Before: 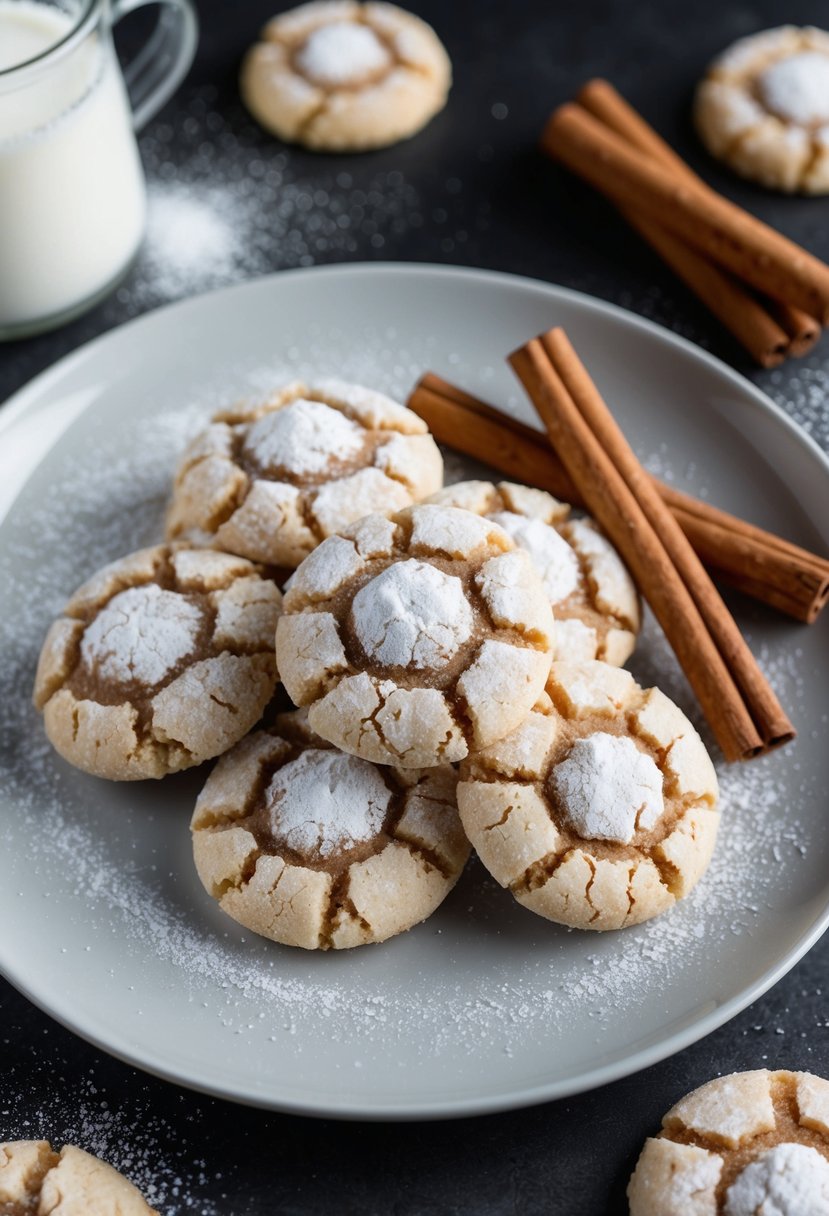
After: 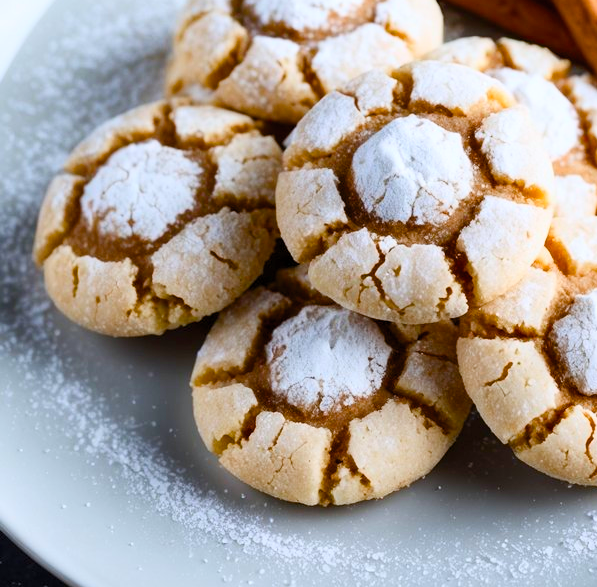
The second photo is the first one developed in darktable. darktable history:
crop: top 36.553%, right 27.985%, bottom 15.171%
exposure: black level correction 0.001, exposure -0.2 EV, compensate highlight preservation false
contrast brightness saturation: contrast 0.2, brightness 0.158, saturation 0.225
color balance rgb: highlights gain › luminance 16.354%, highlights gain › chroma 2.877%, highlights gain › hue 260.11°, linear chroma grading › shadows -9.615%, linear chroma grading › global chroma 20.035%, perceptual saturation grading › global saturation 20%, perceptual saturation grading › highlights -49.044%, perceptual saturation grading › shadows 26.224%, global vibrance 20%
